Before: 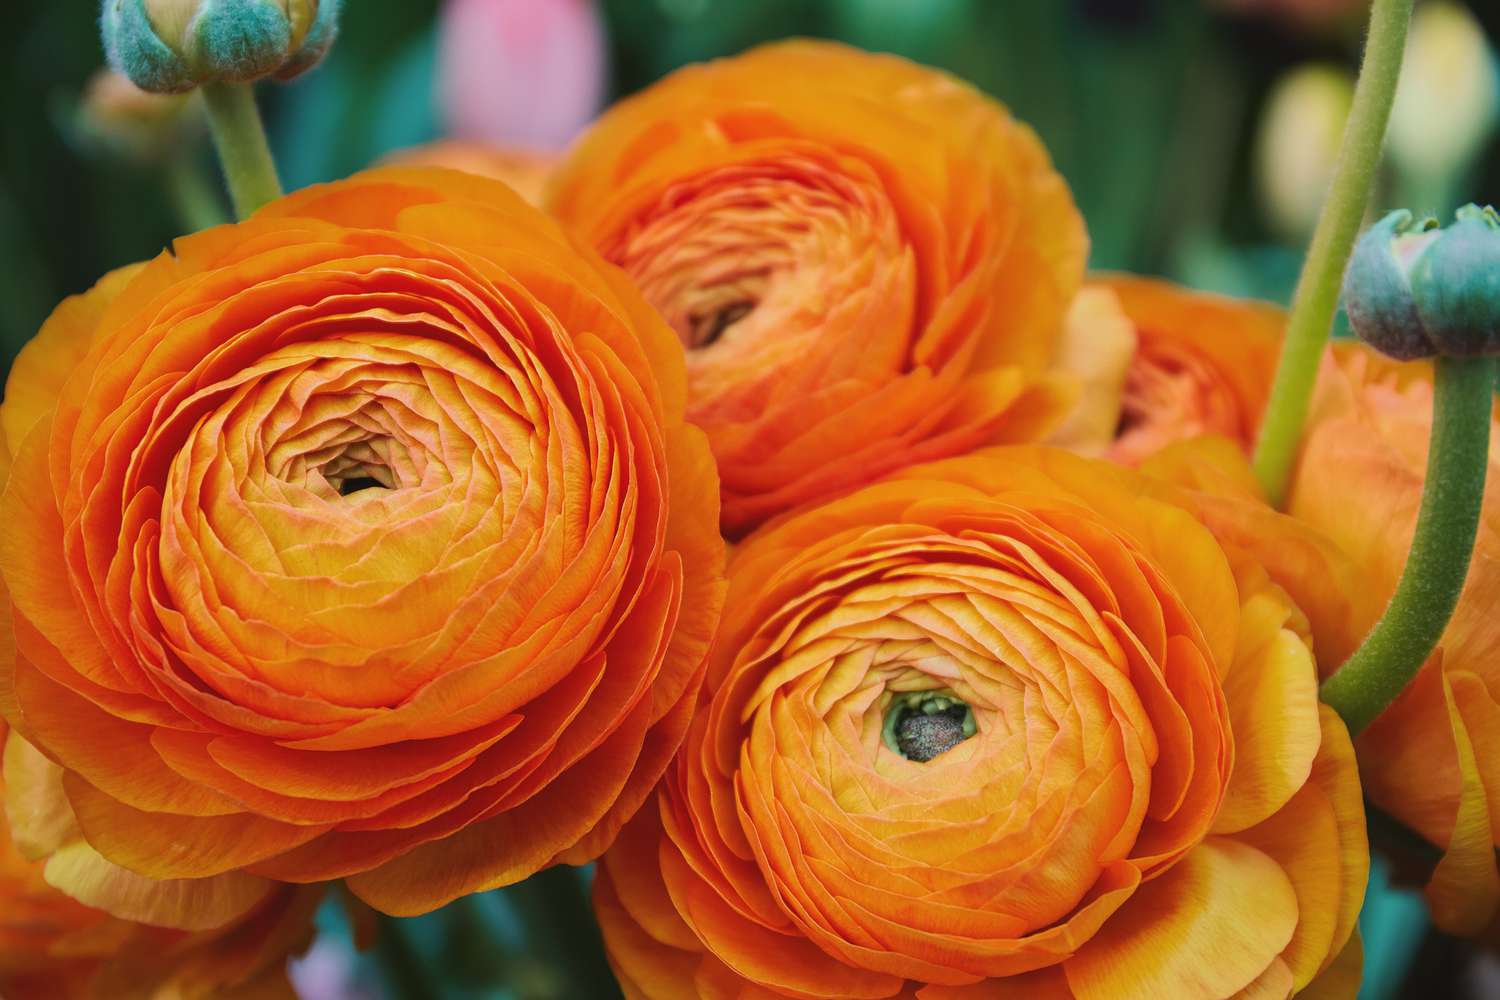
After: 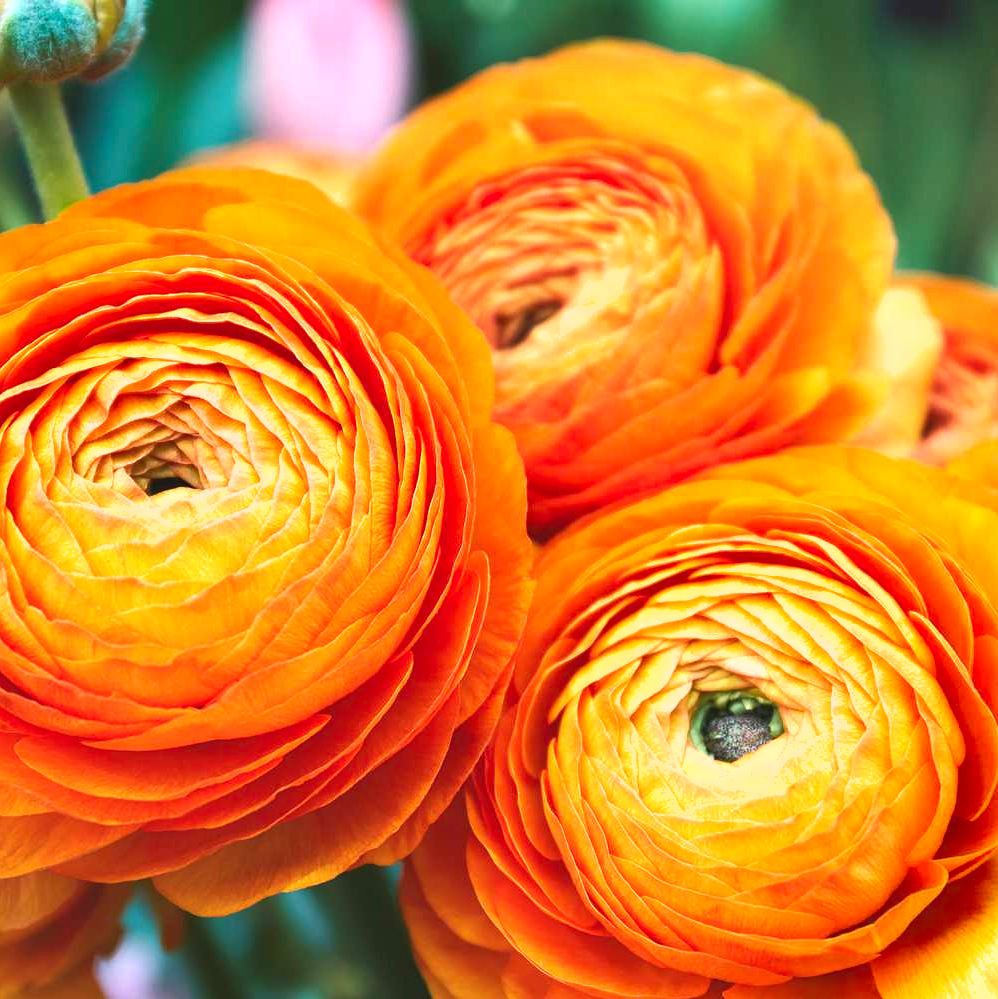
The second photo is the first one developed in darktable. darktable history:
shadows and highlights: radius 336.49, shadows 28.73, soften with gaussian
crop and rotate: left 12.867%, right 20.537%
exposure: black level correction 0, exposure 1.097 EV, compensate exposure bias true, compensate highlight preservation false
